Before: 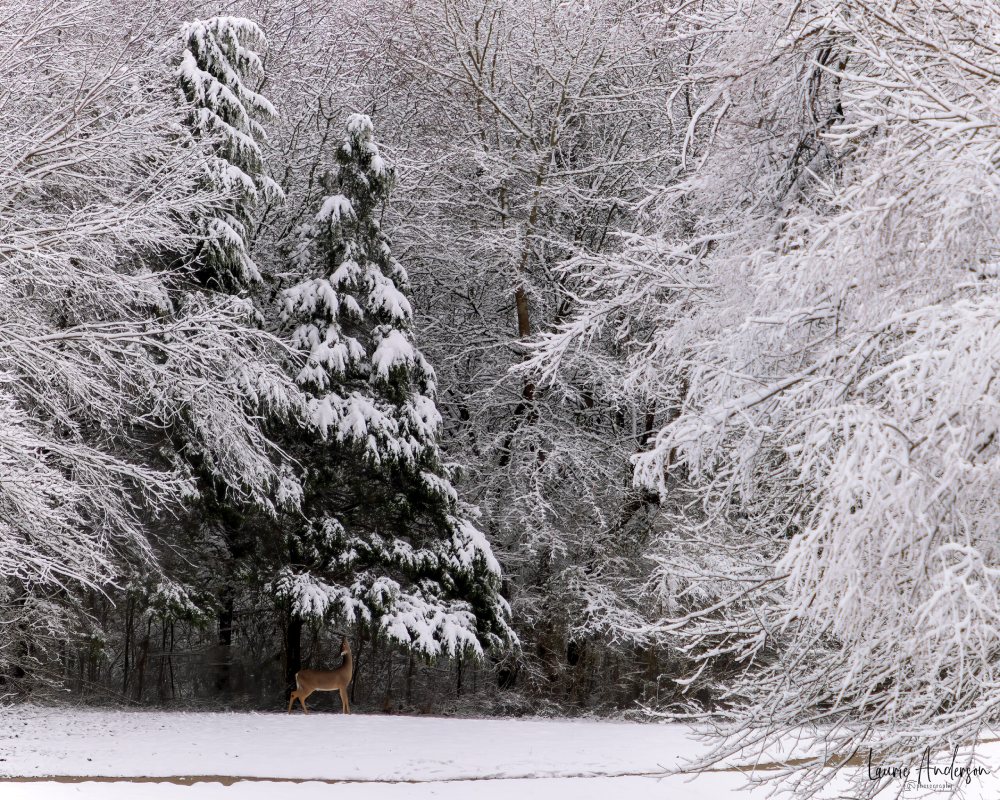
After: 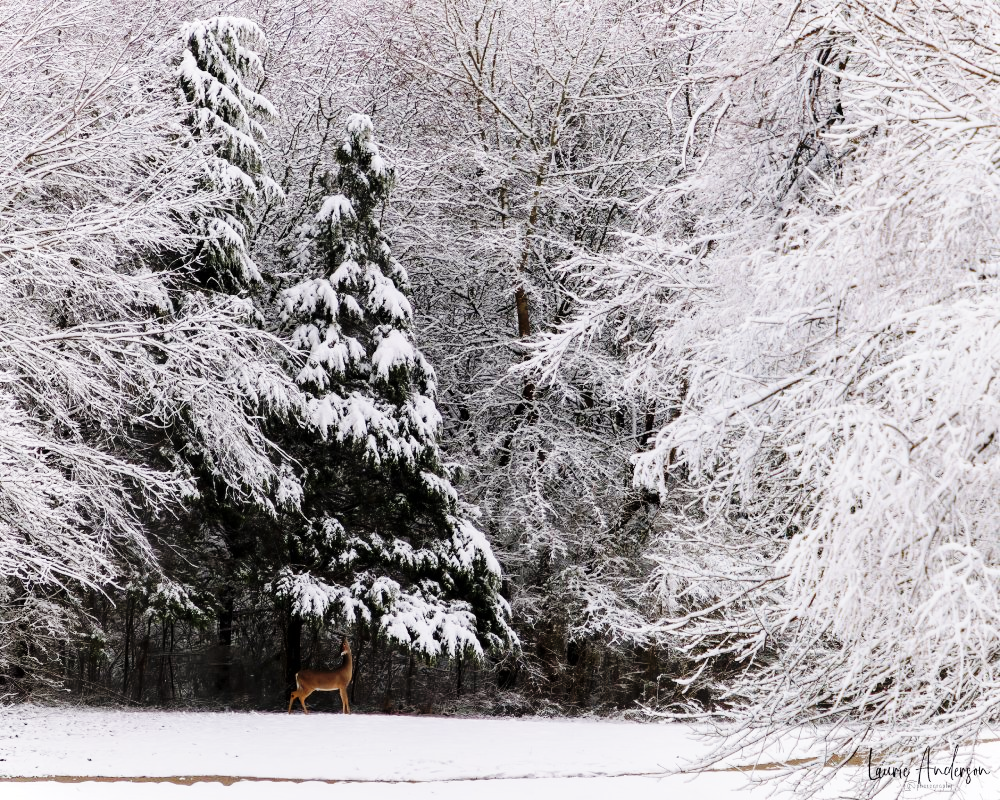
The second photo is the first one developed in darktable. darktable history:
color correction: highlights a* -0.137, highlights b* 0.137
base curve: curves: ch0 [(0, 0) (0.036, 0.025) (0.121, 0.166) (0.206, 0.329) (0.605, 0.79) (1, 1)], preserve colors none
